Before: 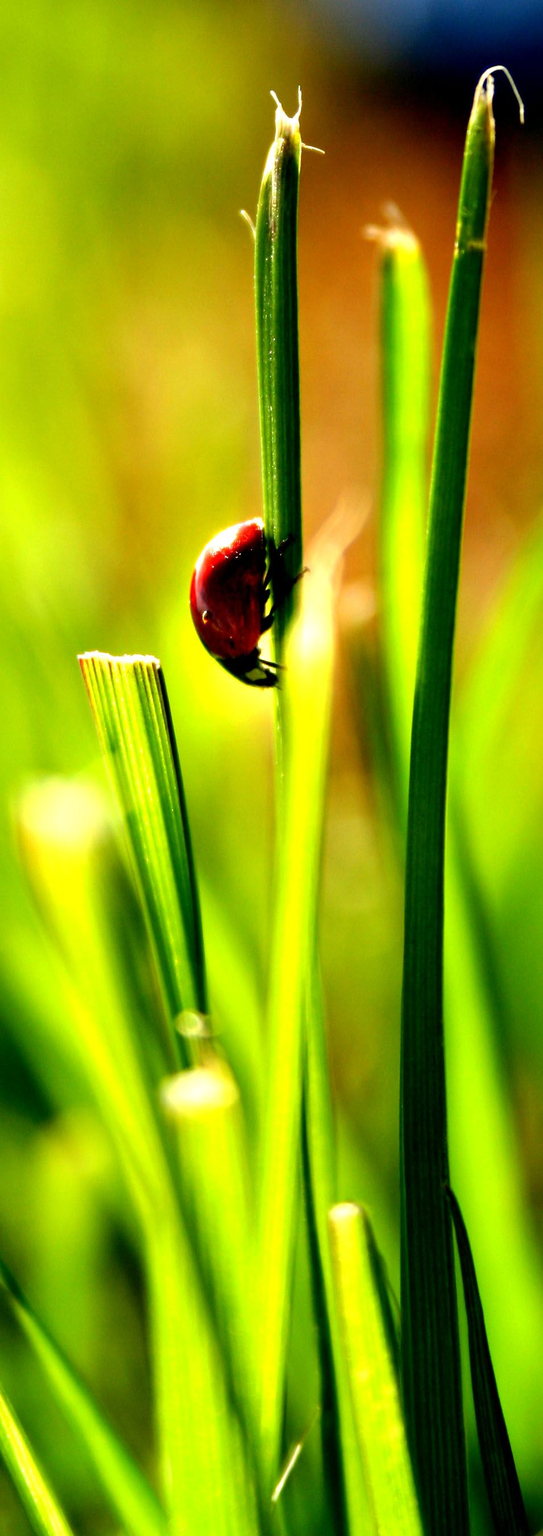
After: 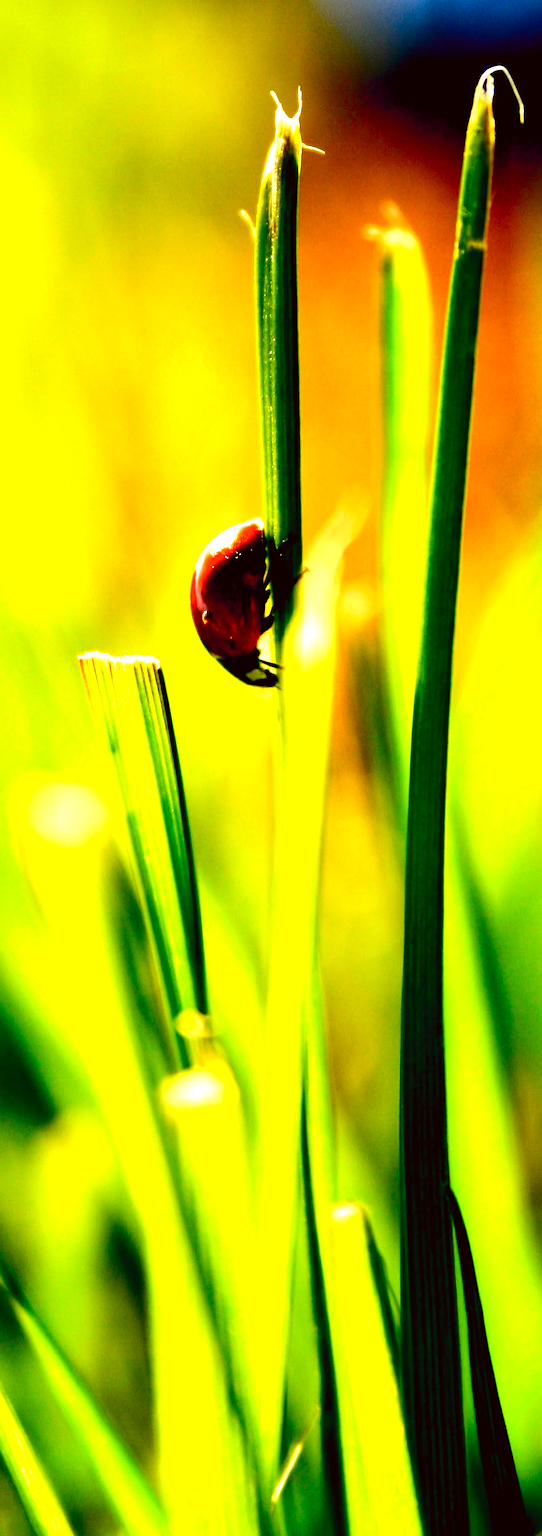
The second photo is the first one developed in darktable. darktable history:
color correction: highlights a* 6.39, highlights b* 8.26, shadows a* 5.7, shadows b* 7.24, saturation 0.877
tone curve: curves: ch0 [(0, 0.003) (0.117, 0.101) (0.257, 0.246) (0.408, 0.432) (0.611, 0.653) (0.824, 0.846) (1, 1)]; ch1 [(0, 0) (0.227, 0.197) (0.405, 0.421) (0.501, 0.501) (0.522, 0.53) (0.563, 0.572) (0.589, 0.611) (0.699, 0.709) (0.976, 0.992)]; ch2 [(0, 0) (0.208, 0.176) (0.377, 0.38) (0.5, 0.5) (0.537, 0.534) (0.571, 0.576) (0.681, 0.746) (1, 1)], color space Lab, independent channels, preserve colors none
levels: black 8.55%, levels [0, 0.43, 0.859]
contrast brightness saturation: contrast 0.104, brightness 0.031, saturation 0.087
color balance rgb: shadows lift › luminance -7.799%, shadows lift › chroma 2.433%, shadows lift › hue 168.01°, global offset › chroma 0.105%, global offset › hue 253.73°, linear chroma grading › global chroma 8.689%, perceptual saturation grading › global saturation 20%, perceptual saturation grading › highlights -25.616%, perceptual saturation grading › shadows 24.343%
